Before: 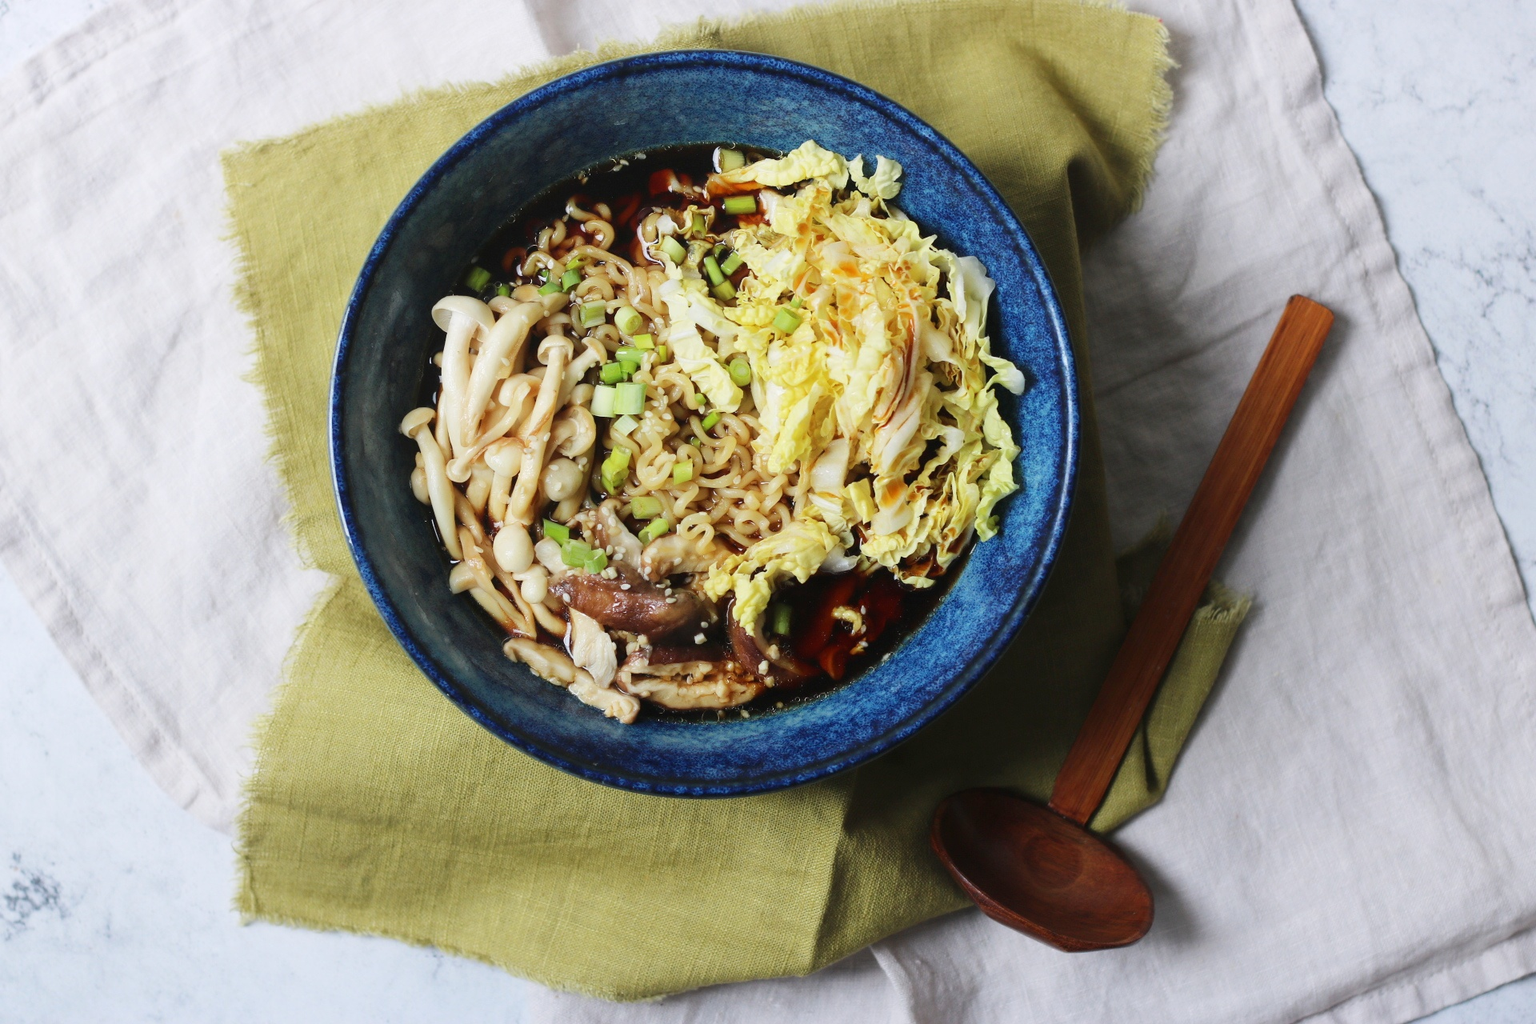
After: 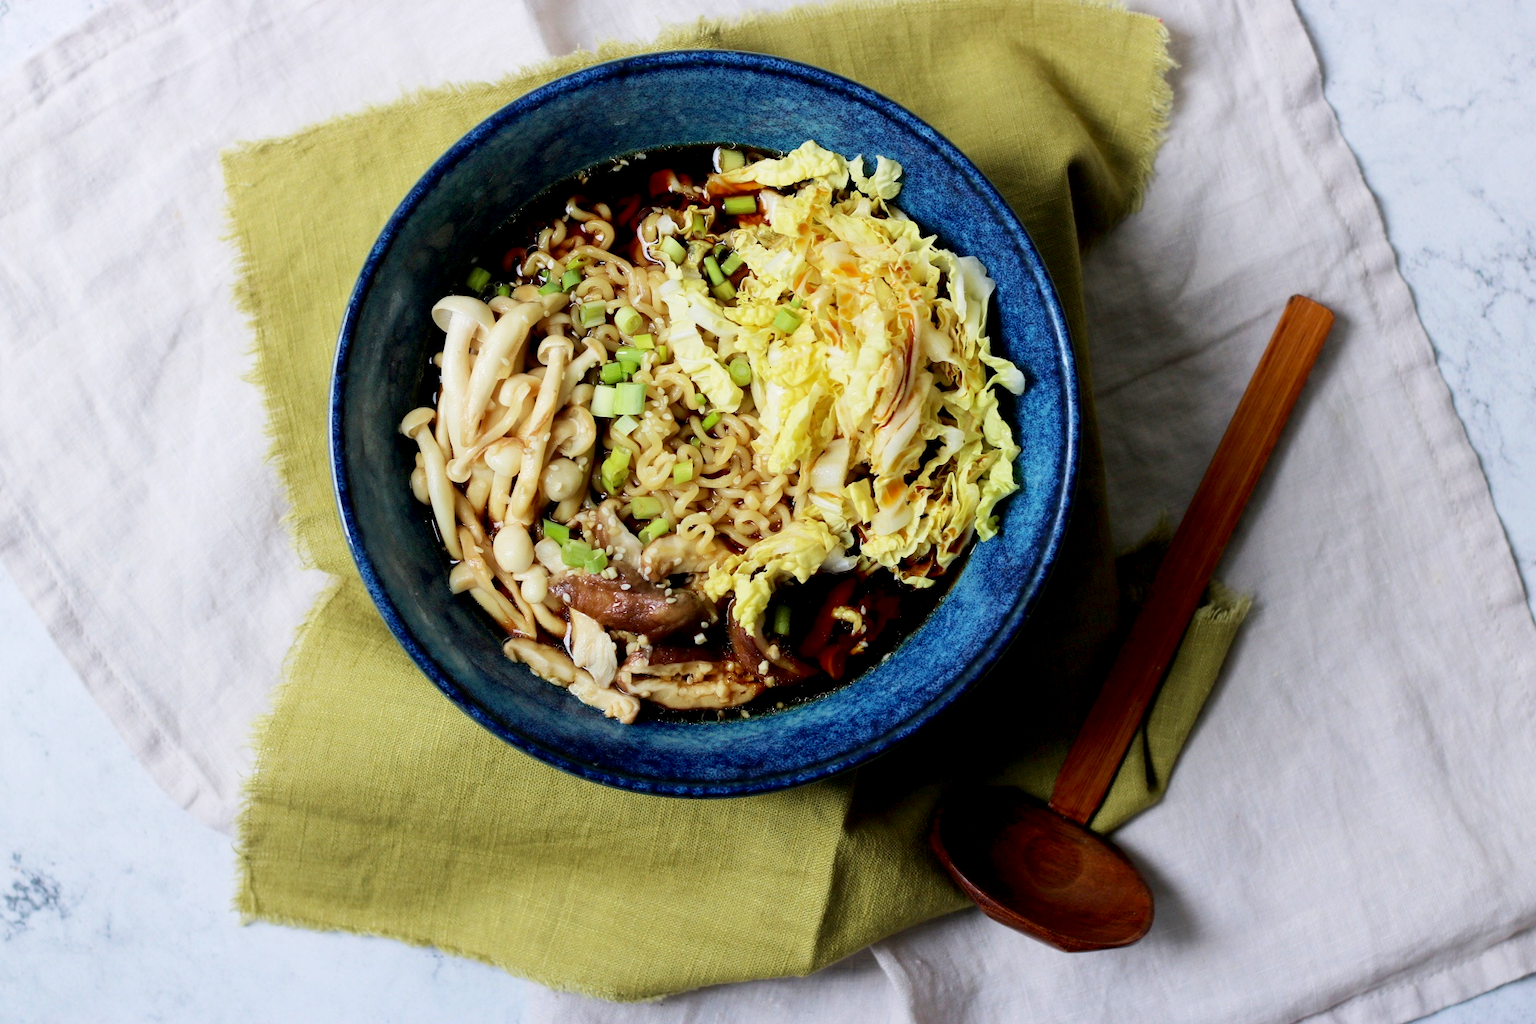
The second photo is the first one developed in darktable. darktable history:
exposure: black level correction 0.012, compensate highlight preservation false
velvia: on, module defaults
